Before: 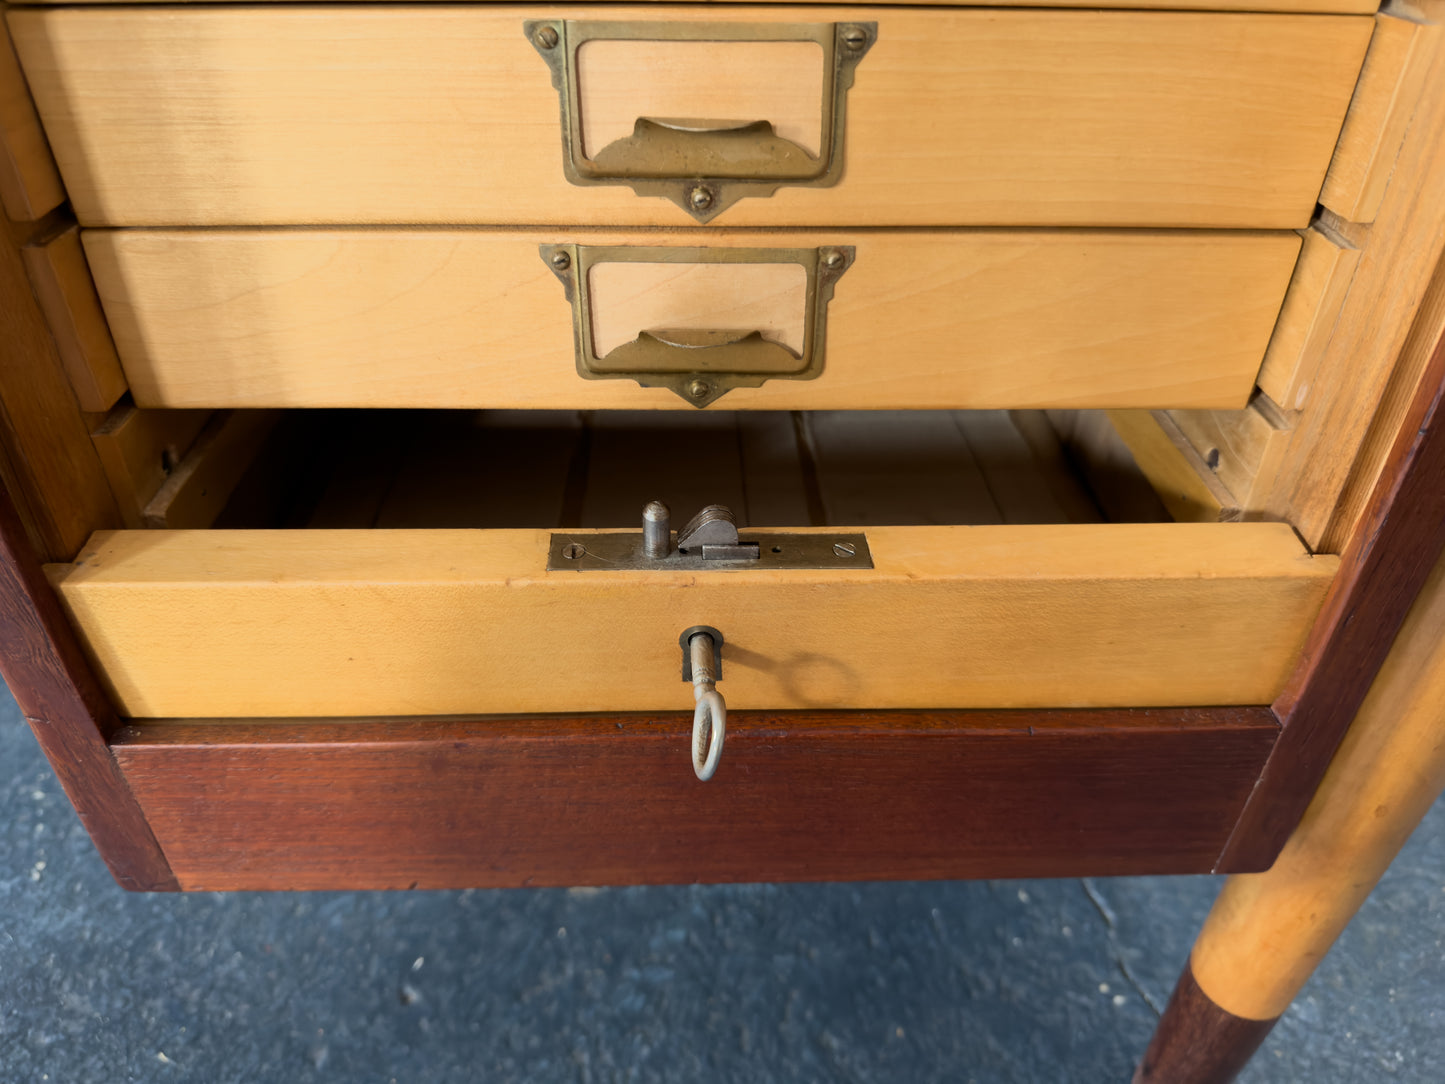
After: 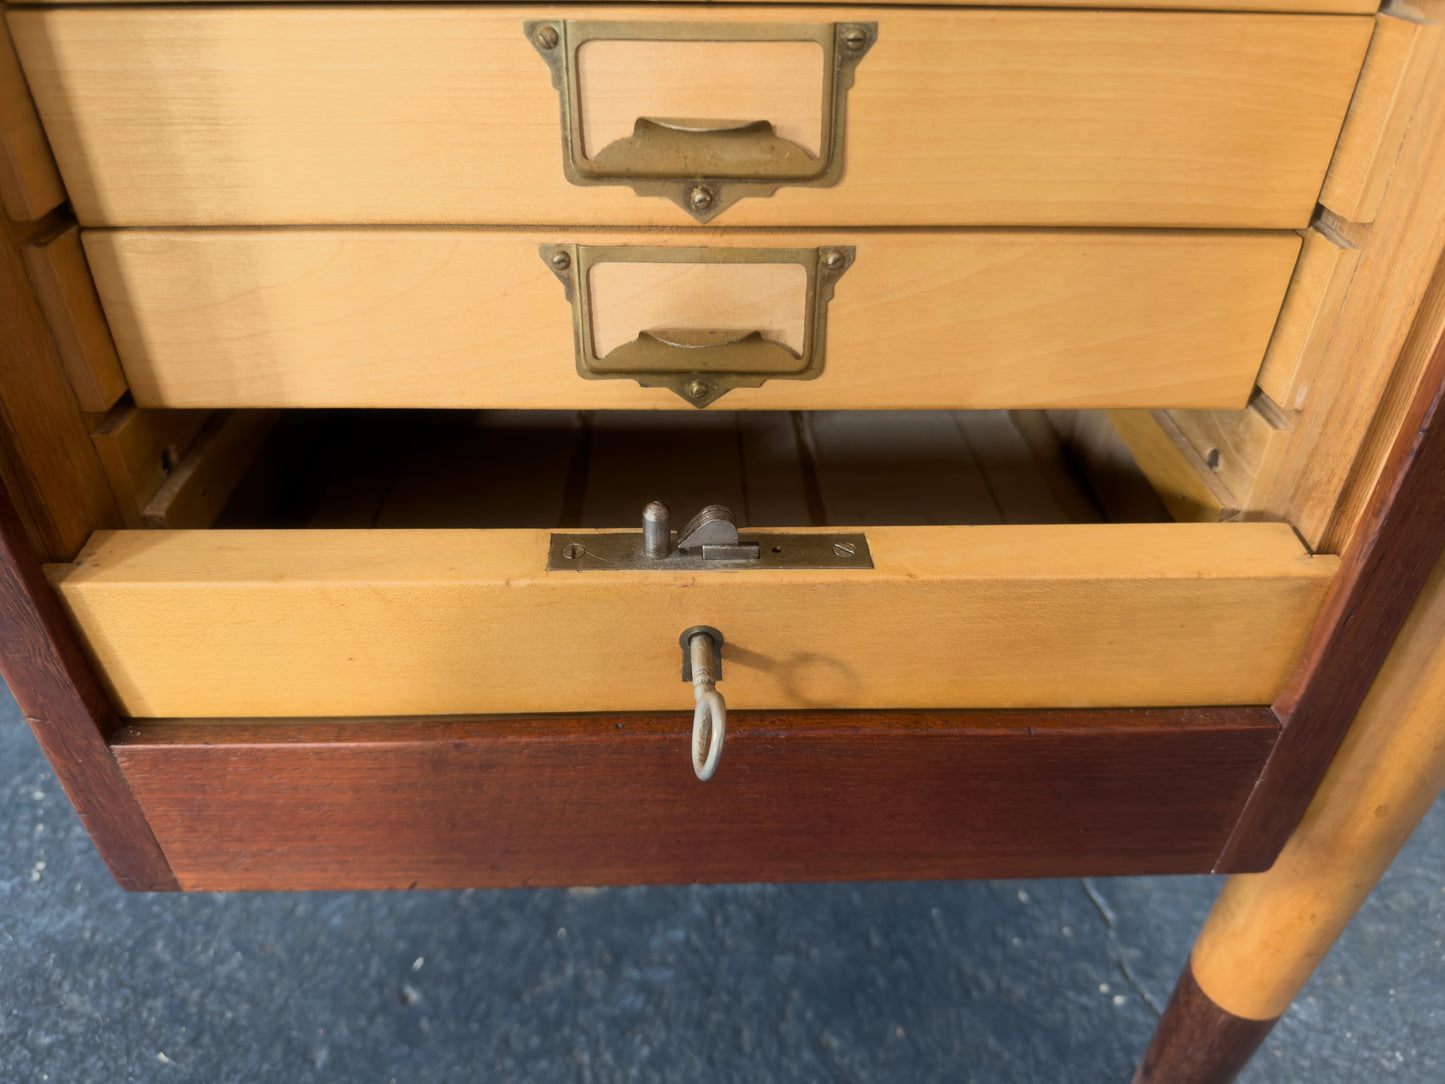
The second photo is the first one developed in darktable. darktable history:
haze removal: strength -0.107, compatibility mode true, adaptive false
